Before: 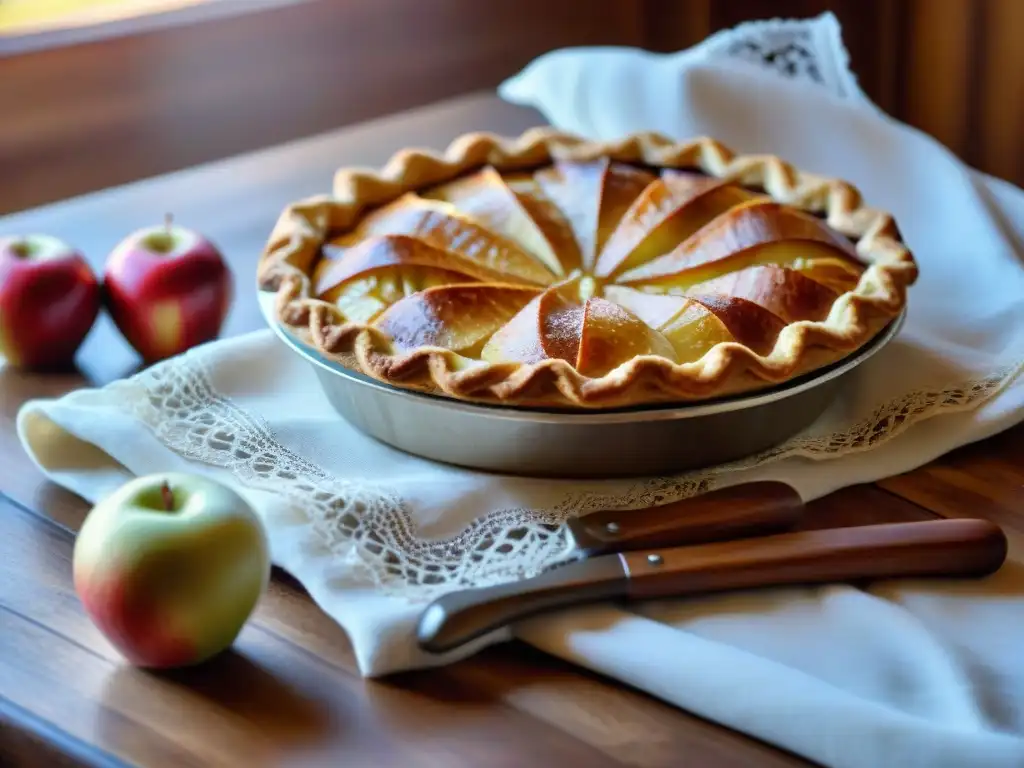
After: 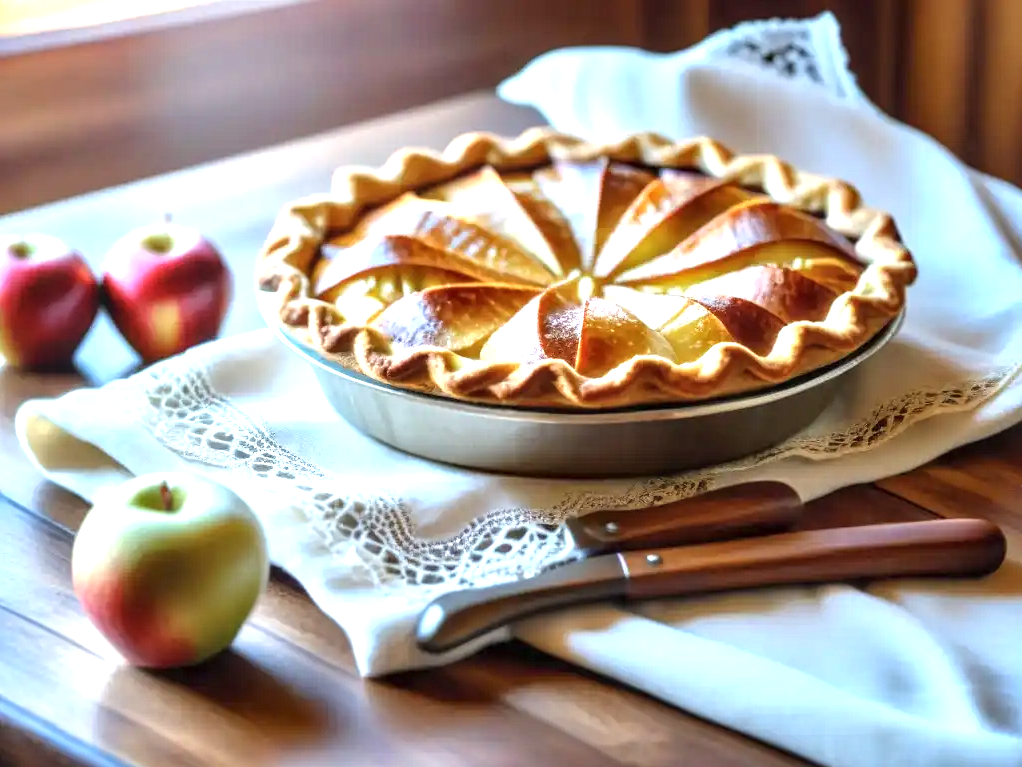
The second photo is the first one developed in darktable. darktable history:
local contrast: on, module defaults
exposure: black level correction 0, exposure 1 EV, compensate highlight preservation false
crop: left 0.13%
contrast brightness saturation: saturation -0.051
